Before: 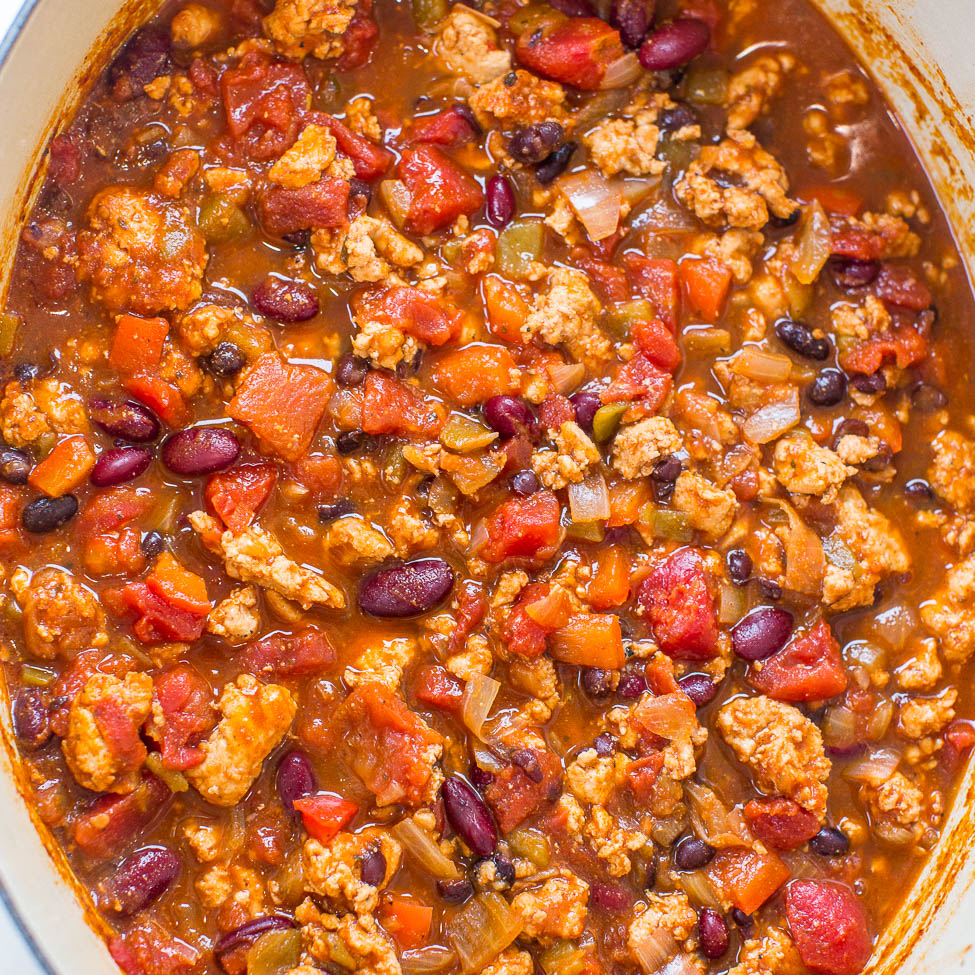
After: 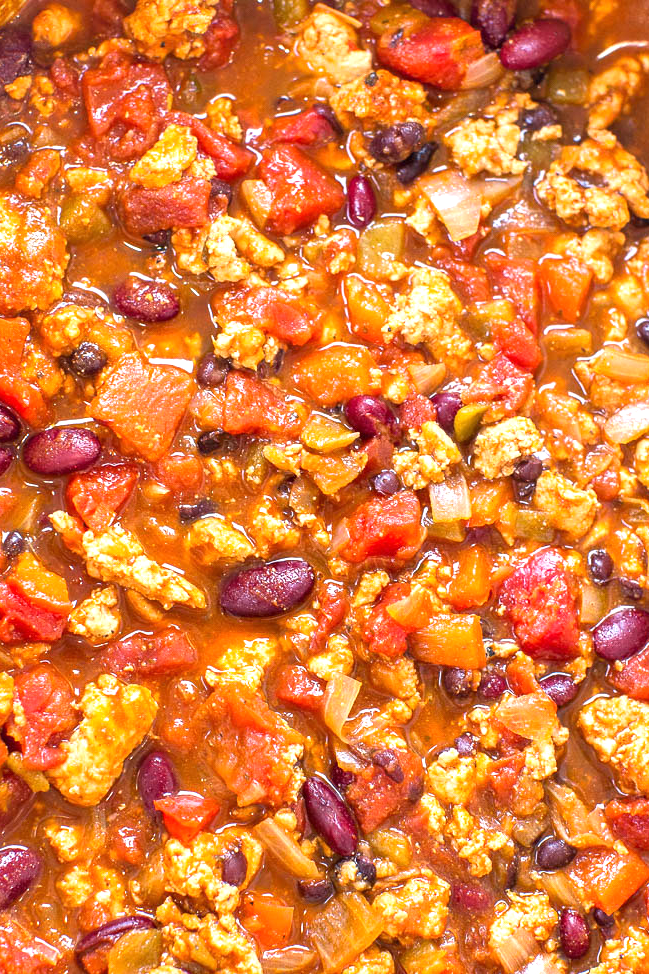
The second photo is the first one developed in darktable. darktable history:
crop and rotate: left 14.374%, right 18.989%
exposure: black level correction 0, exposure 0.698 EV, compensate highlight preservation false
